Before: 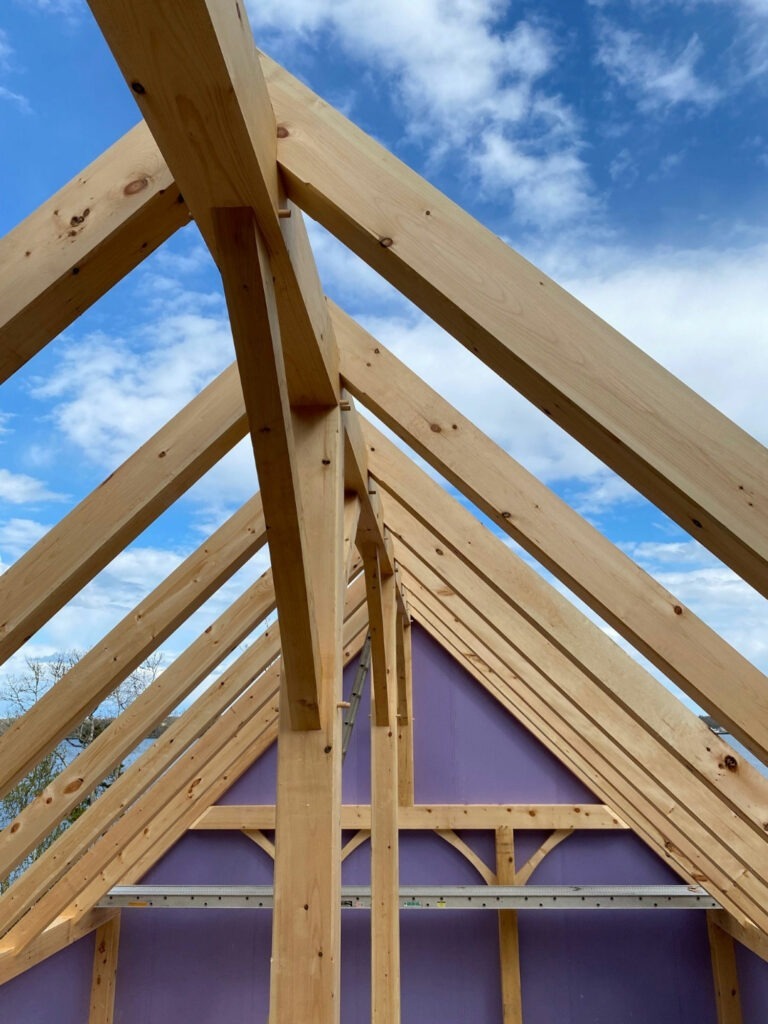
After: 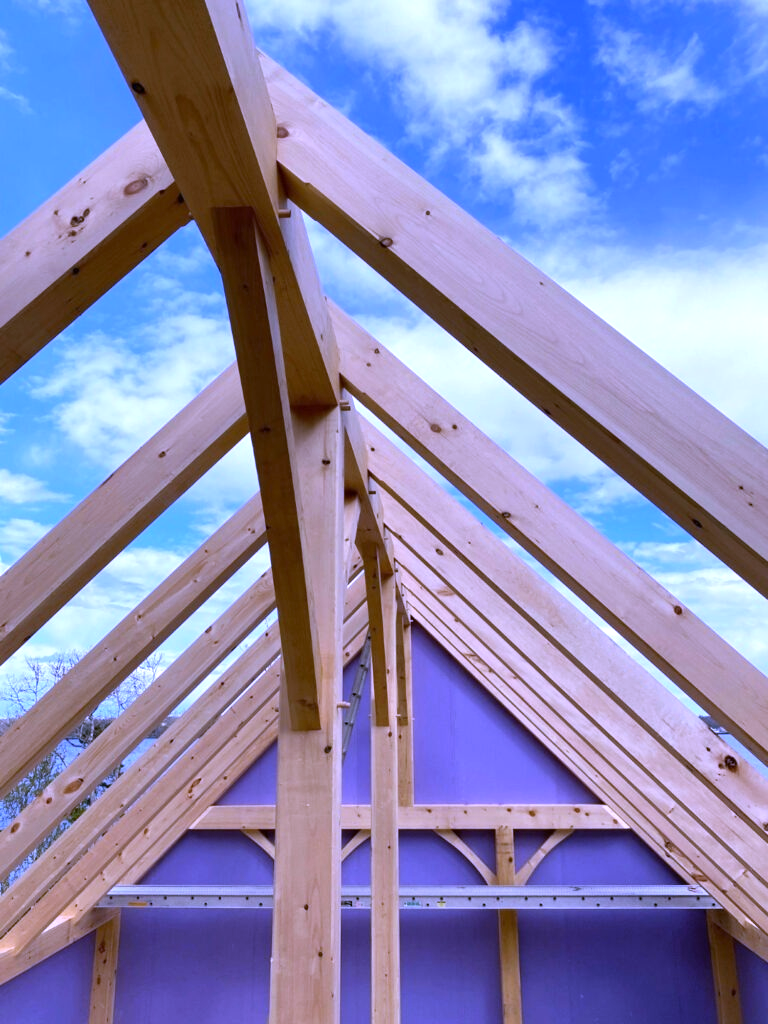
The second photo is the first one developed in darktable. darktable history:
exposure: exposure 0.29 EV, compensate highlight preservation false
white balance: red 0.98, blue 1.61
